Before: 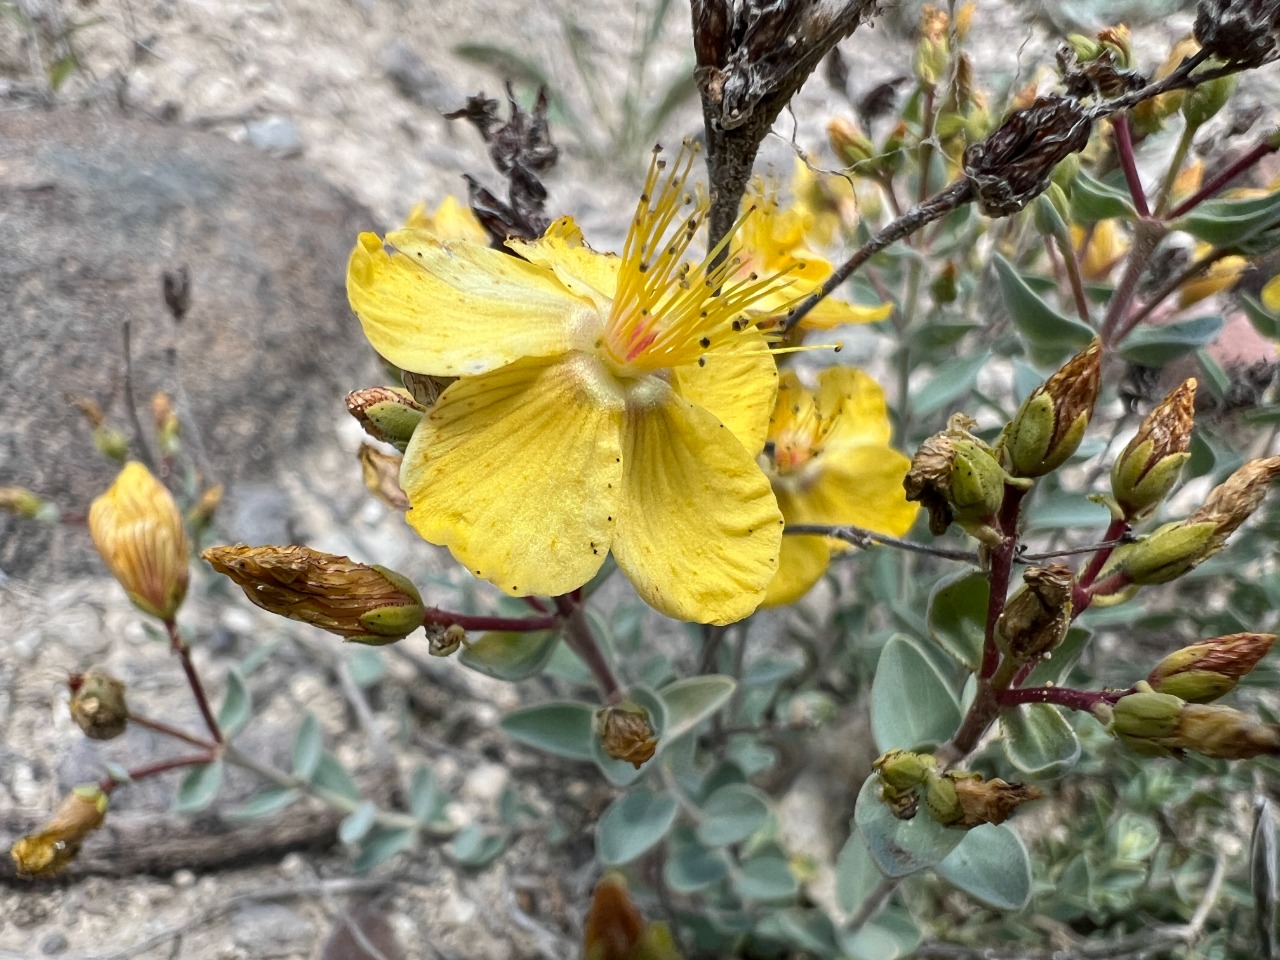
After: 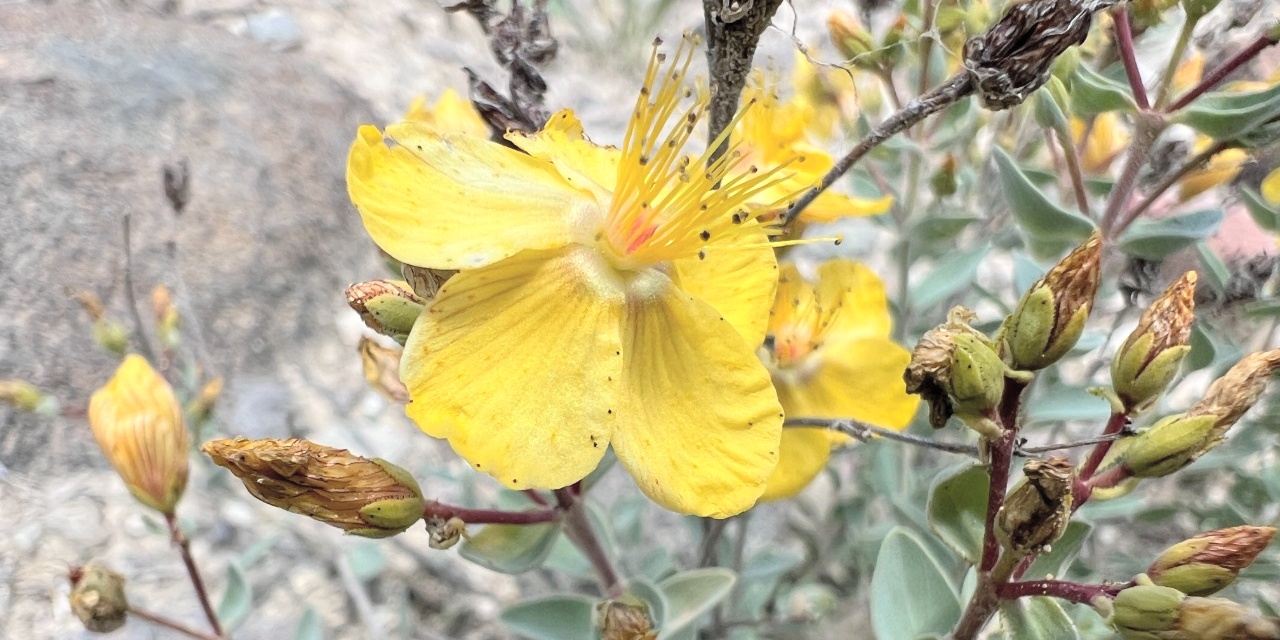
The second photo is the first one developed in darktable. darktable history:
global tonemap: drago (0.7, 100)
crop: top 11.166%, bottom 22.168%
